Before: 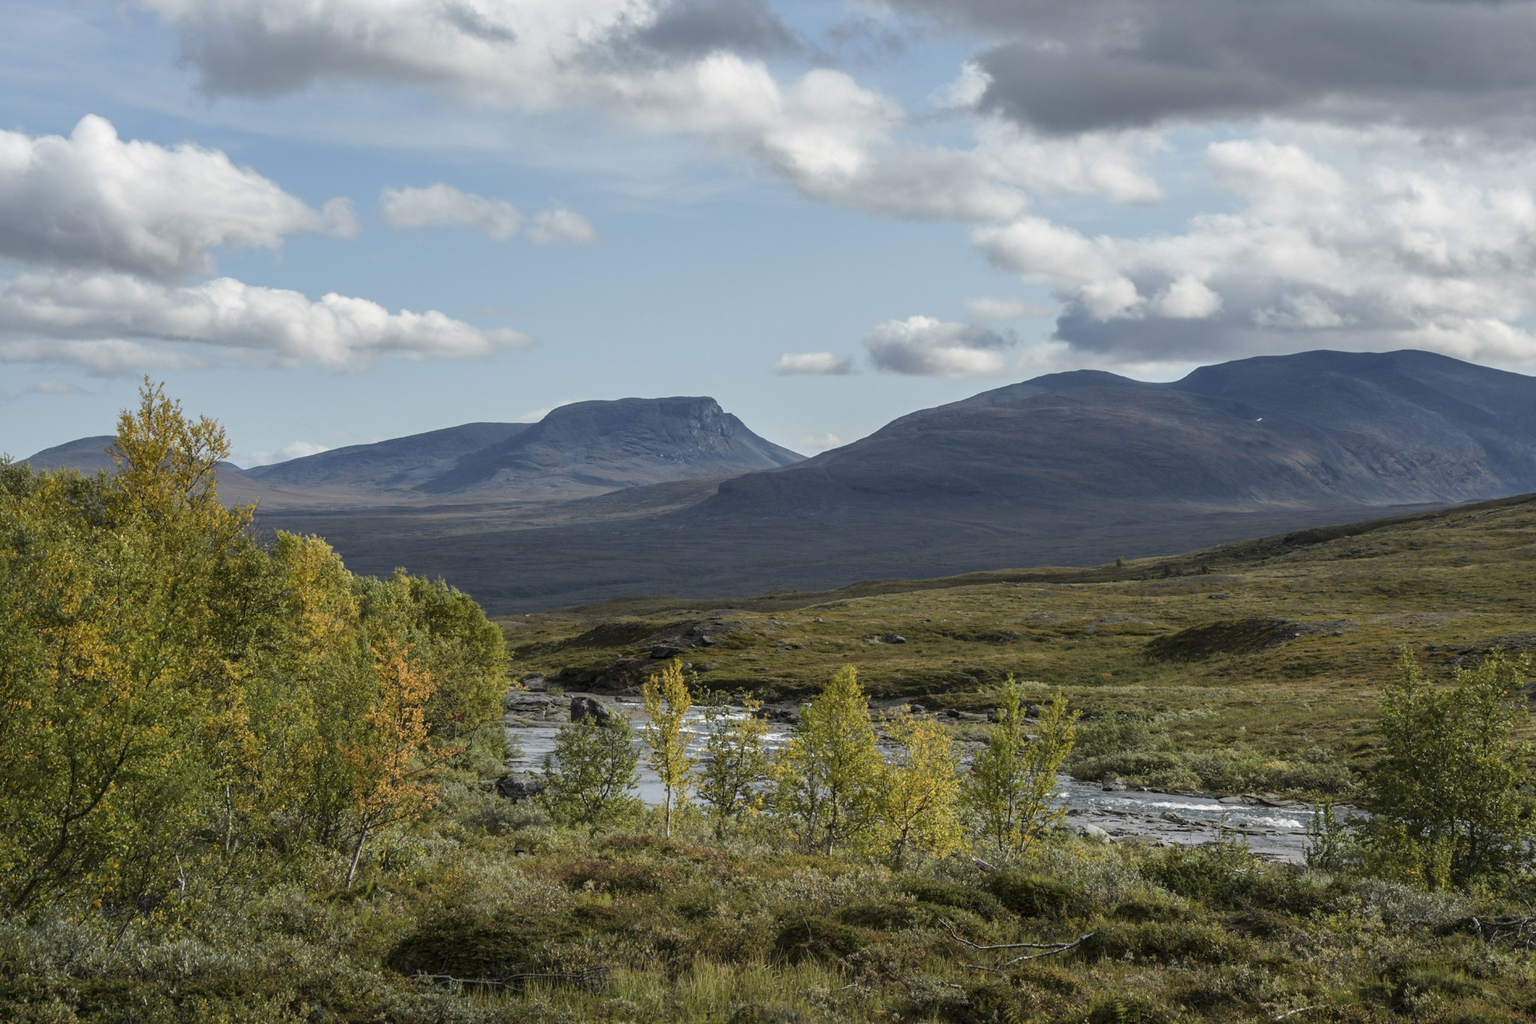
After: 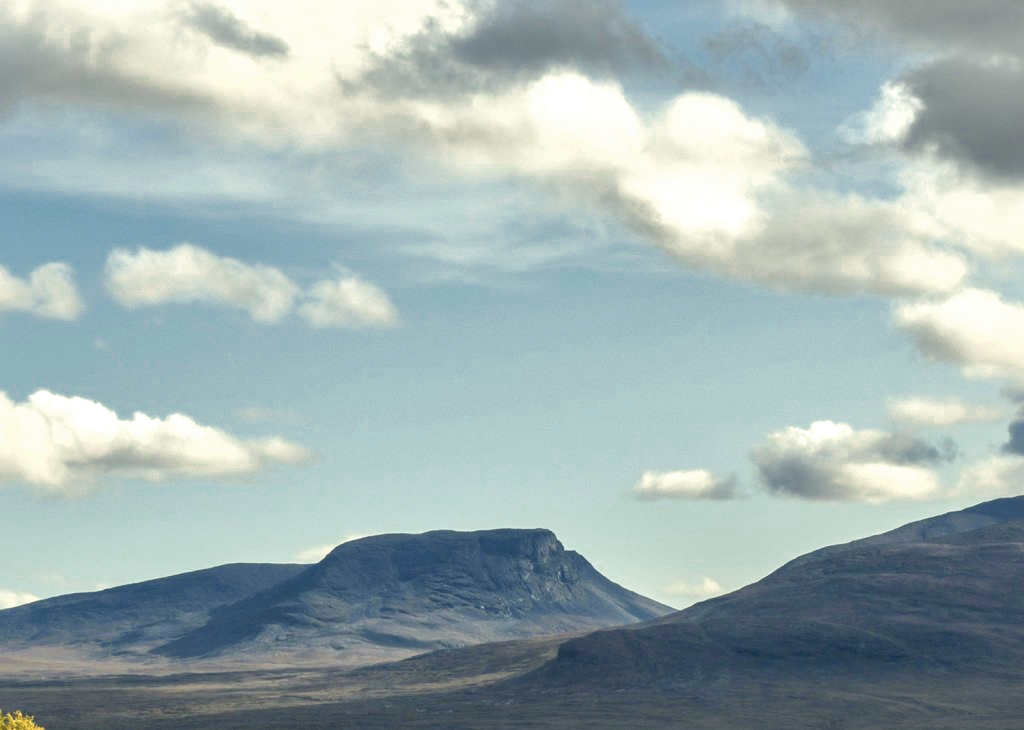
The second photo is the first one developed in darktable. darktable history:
velvia: on, module defaults
color zones: curves: ch0 [(0, 0.5) (0.125, 0.4) (0.25, 0.5) (0.375, 0.4) (0.5, 0.4) (0.625, 0.35) (0.75, 0.35) (0.875, 0.5)]; ch1 [(0, 0.35) (0.125, 0.45) (0.25, 0.35) (0.375, 0.35) (0.5, 0.35) (0.625, 0.35) (0.75, 0.45) (0.875, 0.35)]; ch2 [(0, 0.6) (0.125, 0.5) (0.25, 0.5) (0.375, 0.6) (0.5, 0.6) (0.625, 0.5) (0.75, 0.5) (0.875, 0.5)]
color balance: output saturation 120%
crop: left 19.556%, right 30.401%, bottom 46.458%
color balance rgb: linear chroma grading › global chroma 33.4%
local contrast: mode bilateral grid, contrast 20, coarseness 50, detail 159%, midtone range 0.2
exposure: black level correction 0.001, exposure 0.5 EV, compensate exposure bias true, compensate highlight preservation false
white balance: red 1.029, blue 0.92
